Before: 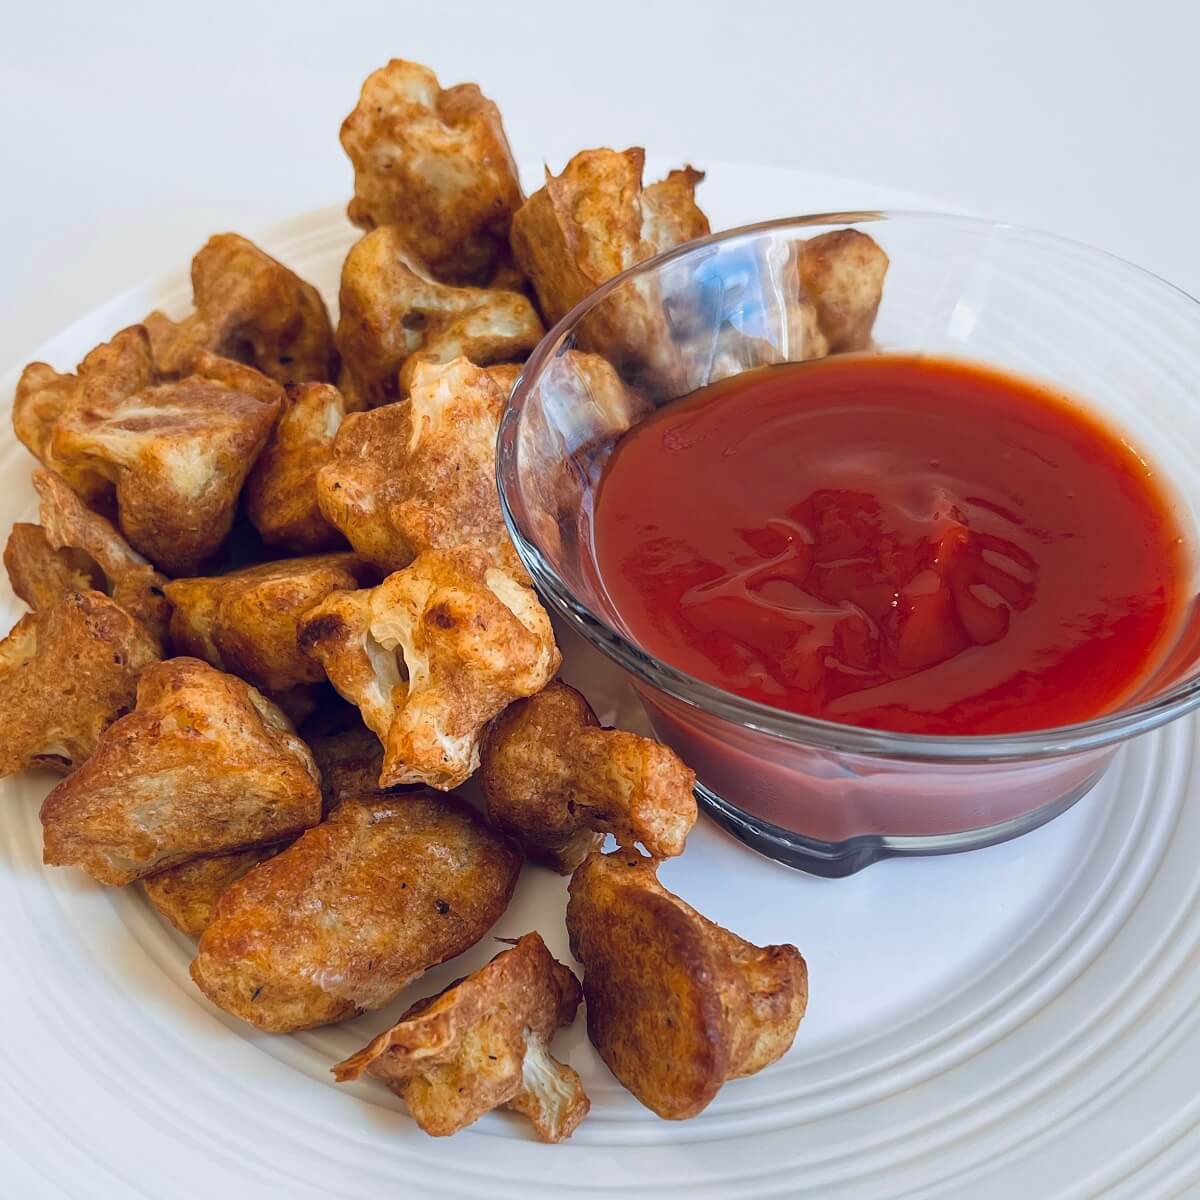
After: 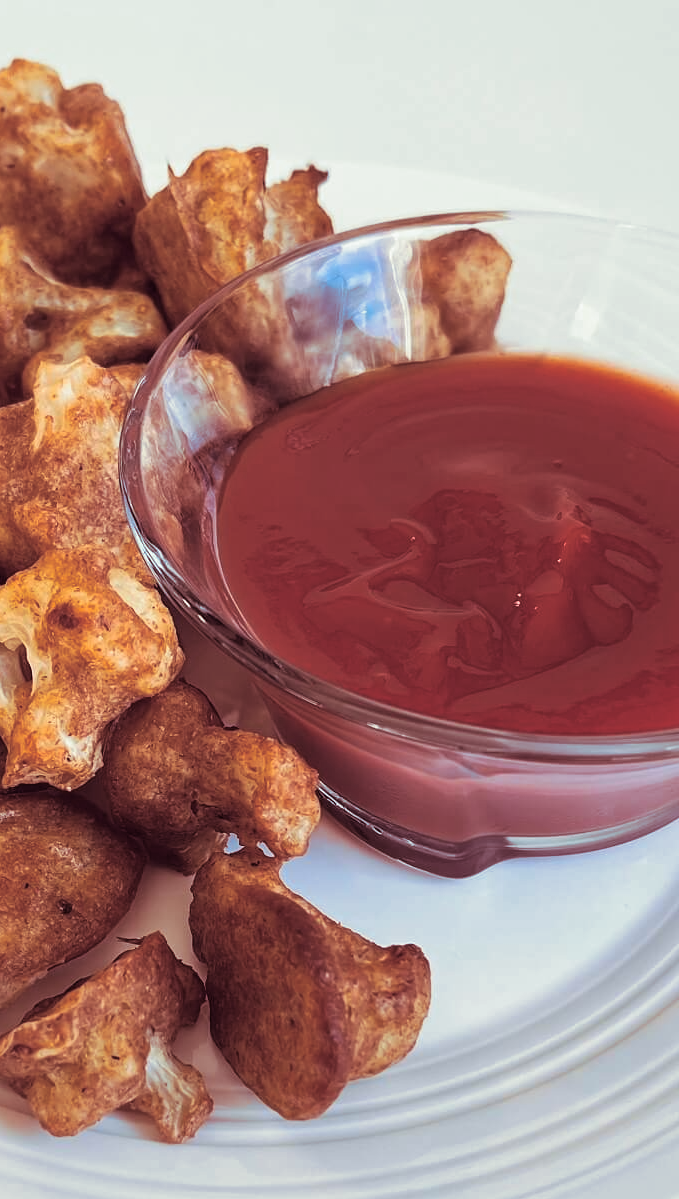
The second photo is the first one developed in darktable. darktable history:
crop: left 31.458%, top 0%, right 11.876%
split-toning: compress 20%
